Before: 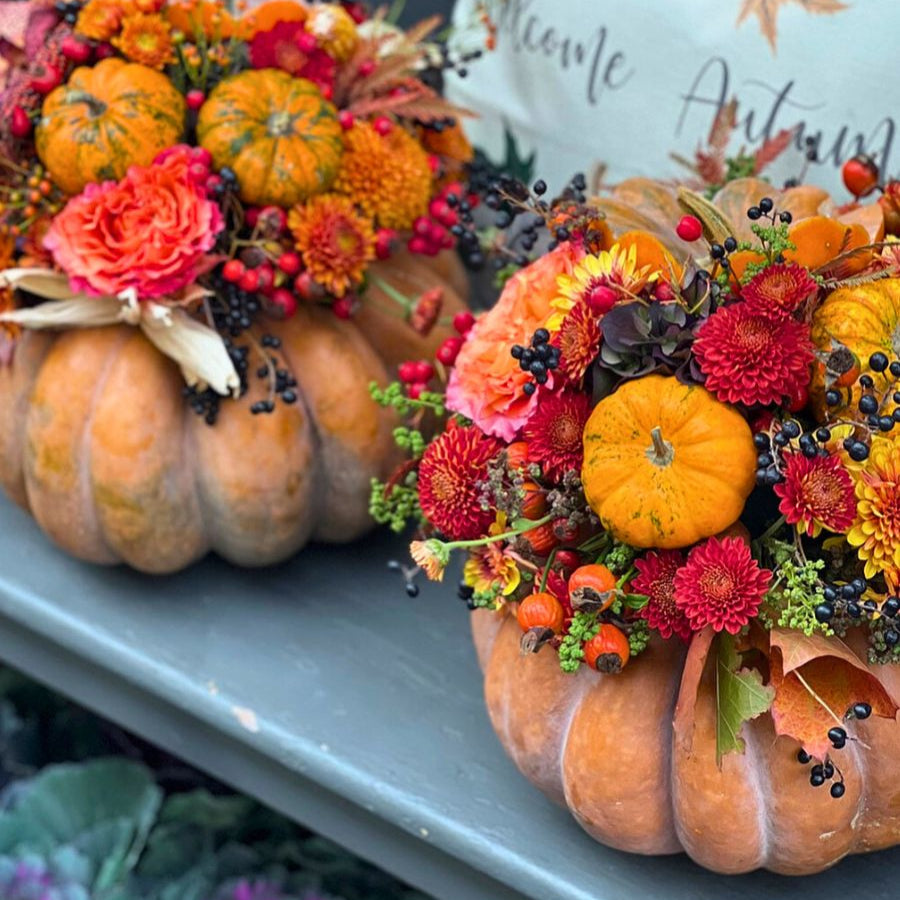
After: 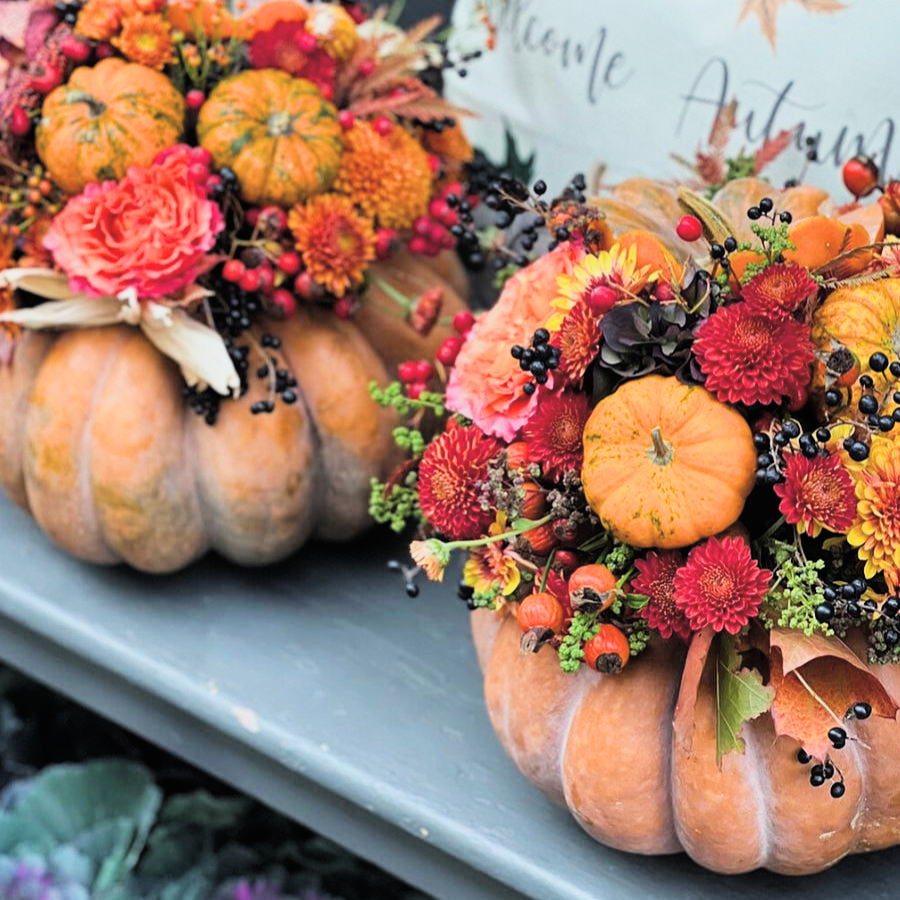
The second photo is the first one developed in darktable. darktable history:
tone equalizer: -8 EV -0.441 EV, -7 EV -0.426 EV, -6 EV -0.326 EV, -5 EV -0.26 EV, -3 EV 0.198 EV, -2 EV 0.341 EV, -1 EV 0.404 EV, +0 EV 0.442 EV
exposure: black level correction -0.015, compensate highlight preservation false
filmic rgb: black relative exposure -5.04 EV, white relative exposure 3.95 EV, hardness 2.88, contrast 1.297, highlights saturation mix -31.29%
